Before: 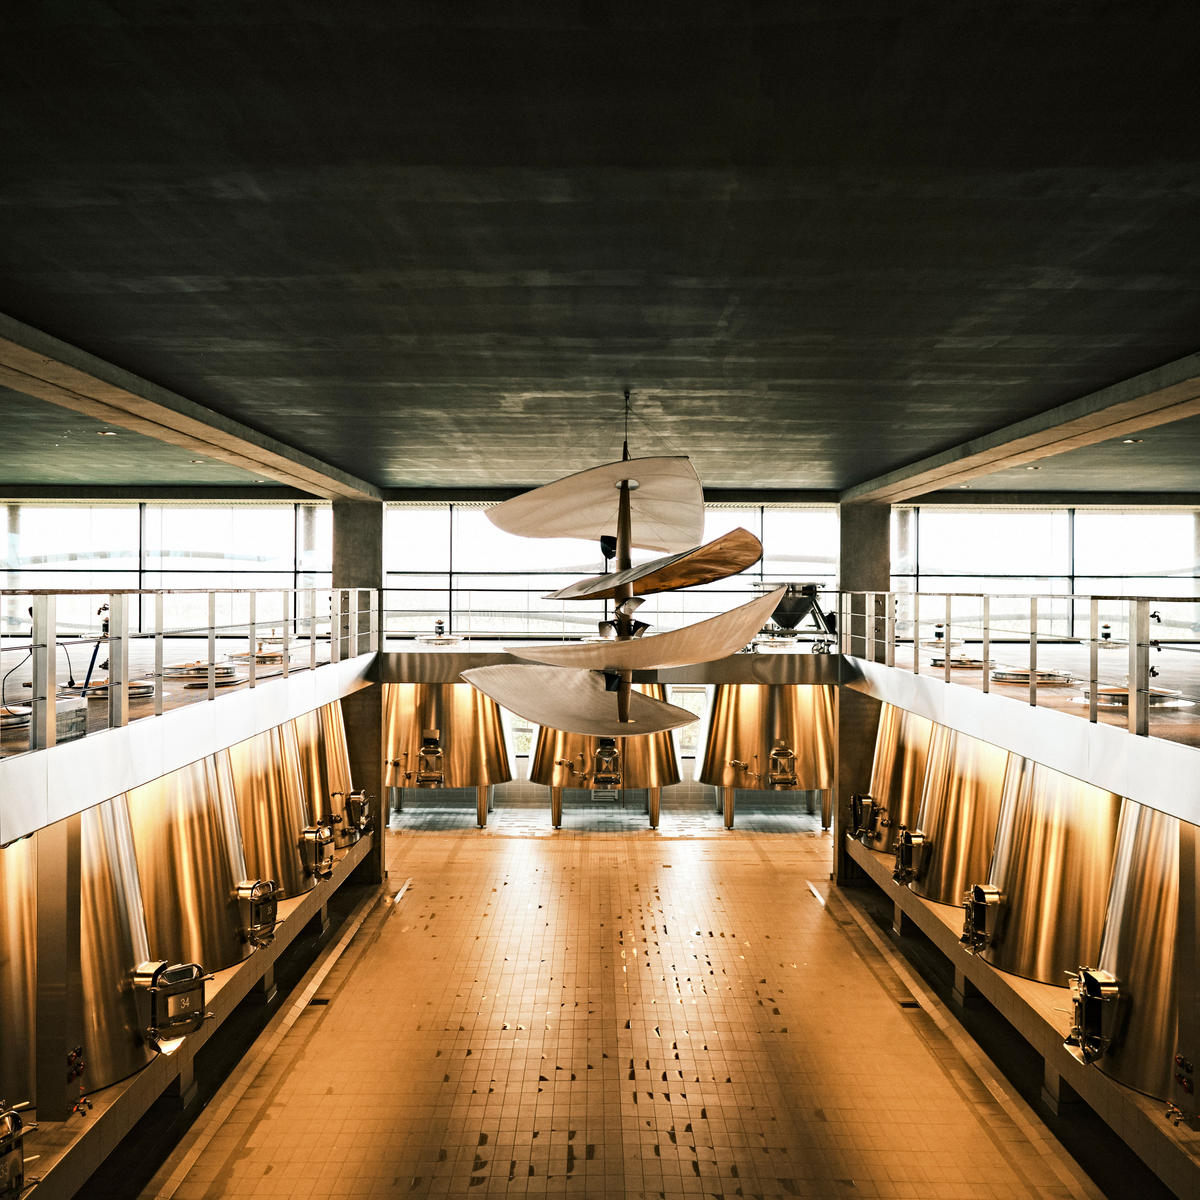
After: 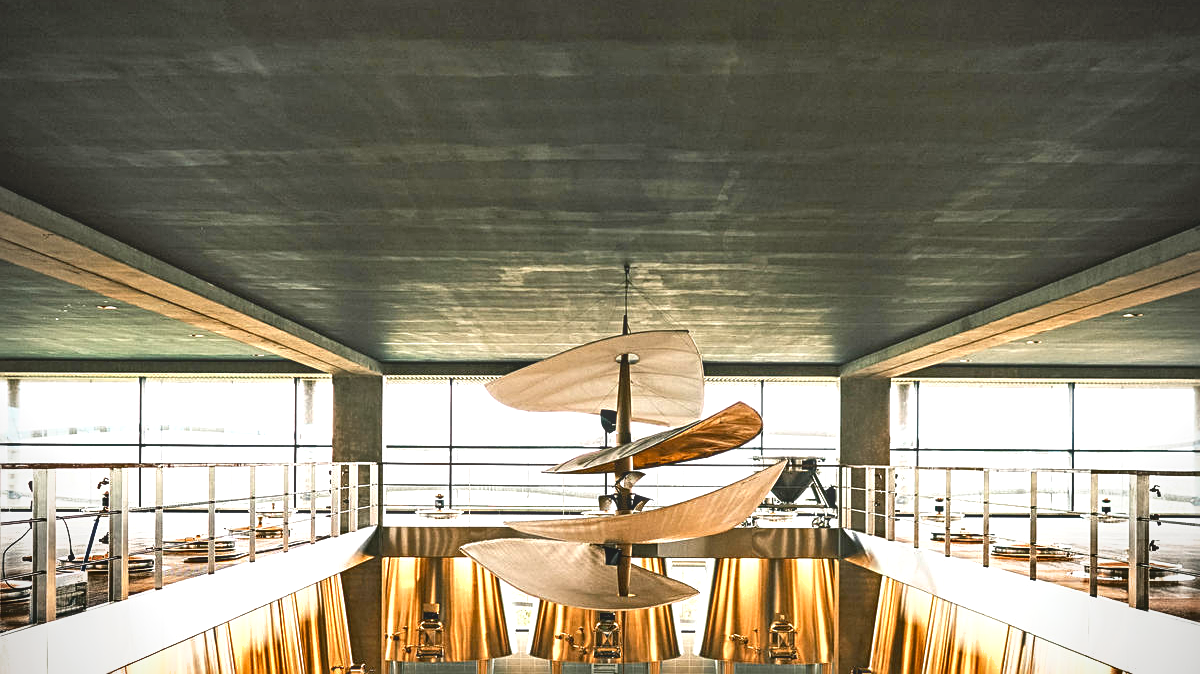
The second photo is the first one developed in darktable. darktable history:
shadows and highlights: low approximation 0.01, soften with gaussian
local contrast: on, module defaults
vignetting: on, module defaults
crop and rotate: top 10.576%, bottom 33.214%
sharpen: on, module defaults
contrast brightness saturation: contrast -0.271
exposure: black level correction 0.001, exposure 1.127 EV, compensate exposure bias true, compensate highlight preservation false
